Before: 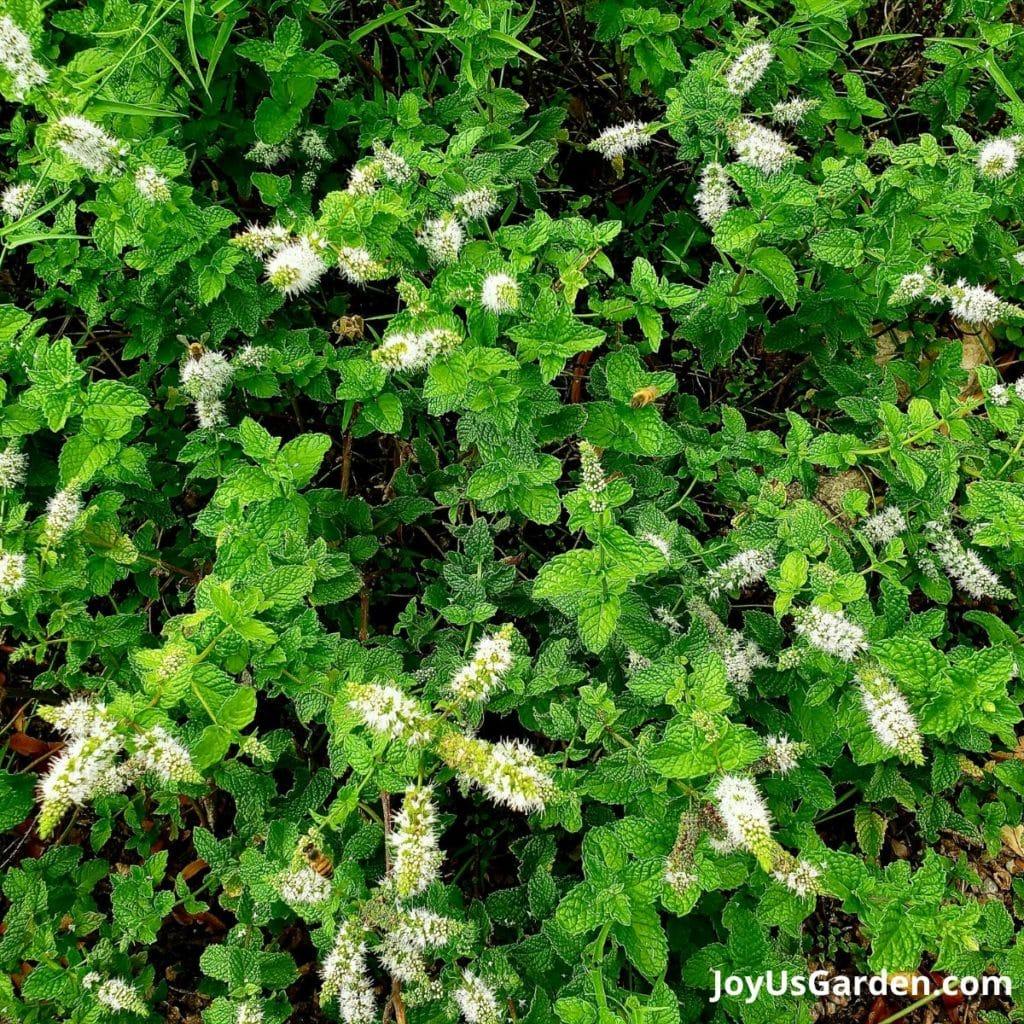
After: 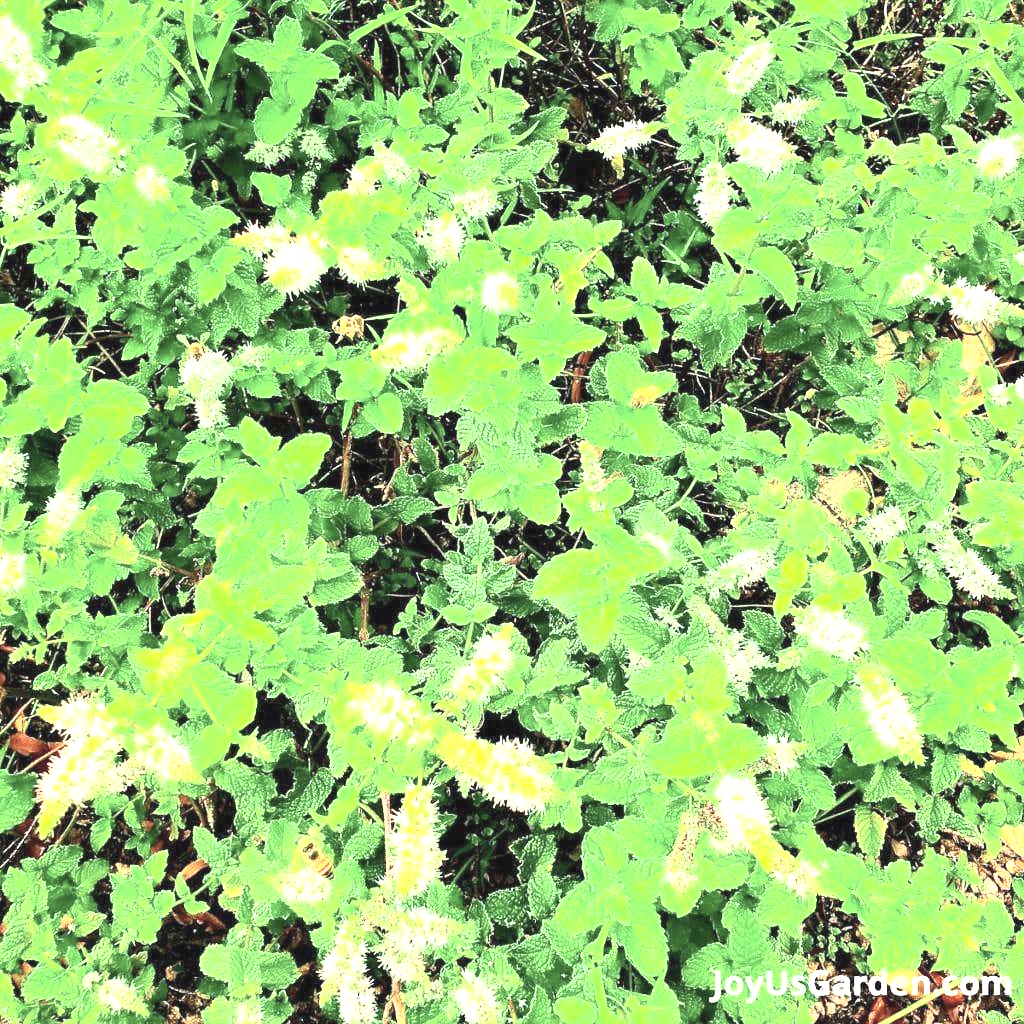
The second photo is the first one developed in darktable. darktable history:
contrast brightness saturation: contrast 0.435, brightness 0.554, saturation -0.189
tone equalizer: on, module defaults
exposure: black level correction 0, exposure 1.743 EV, compensate exposure bias true, compensate highlight preservation false
